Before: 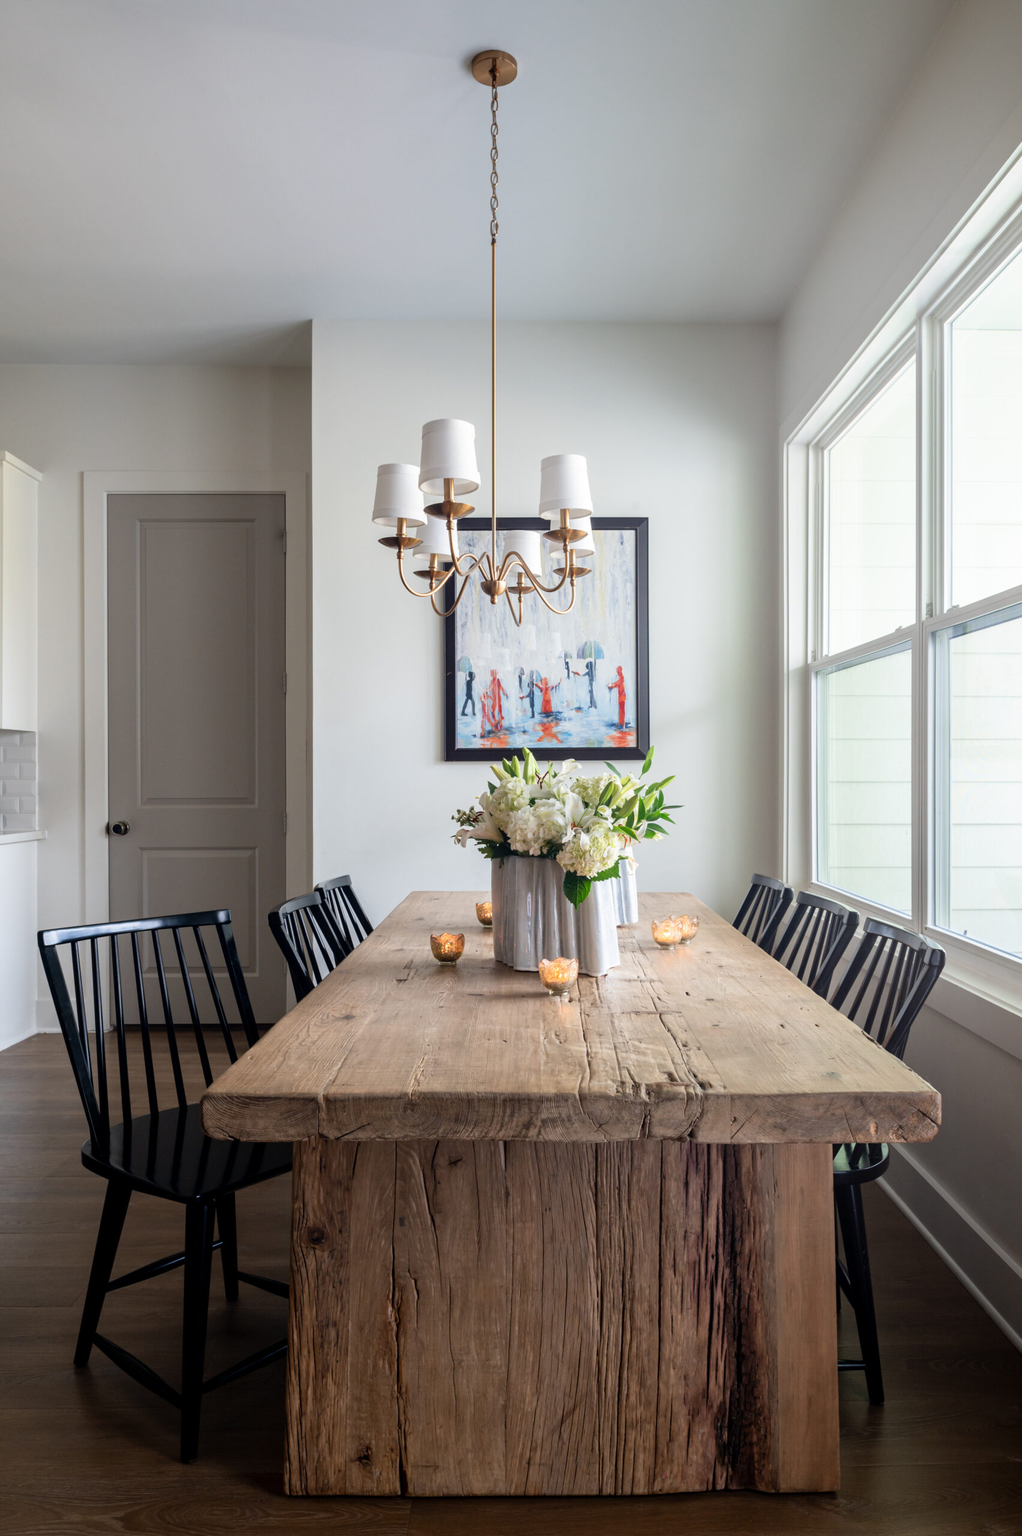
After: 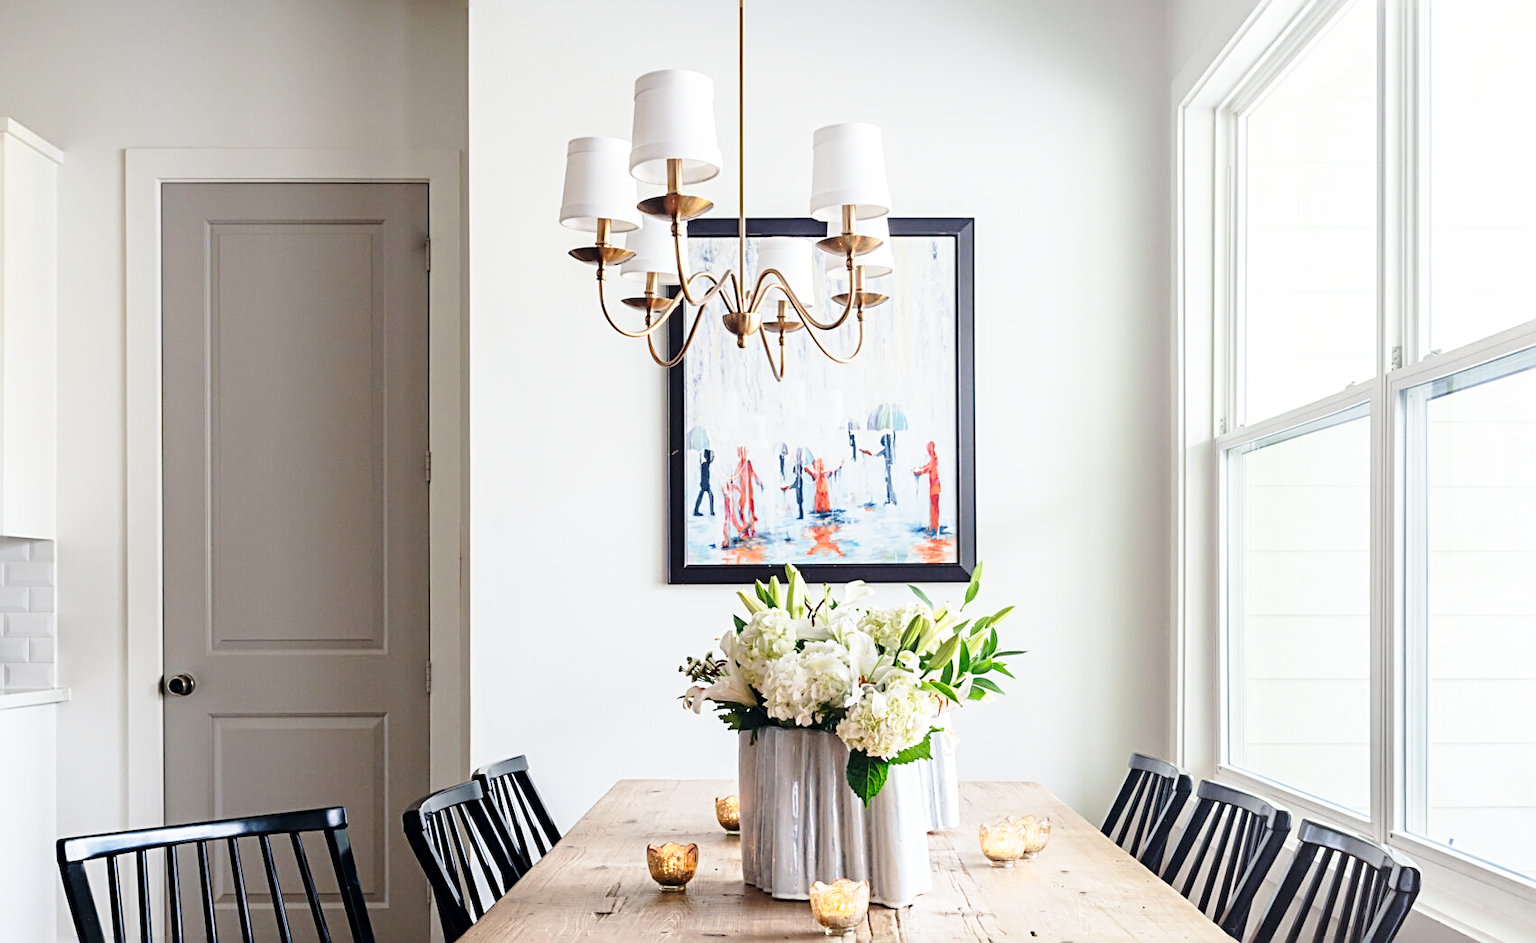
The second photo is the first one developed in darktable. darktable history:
contrast brightness saturation: saturation -0.045
crop and rotate: top 24.284%, bottom 34.839%
base curve: curves: ch0 [(0, 0) (0.028, 0.03) (0.121, 0.232) (0.46, 0.748) (0.859, 0.968) (1, 1)], preserve colors none
sharpen: radius 3.135
